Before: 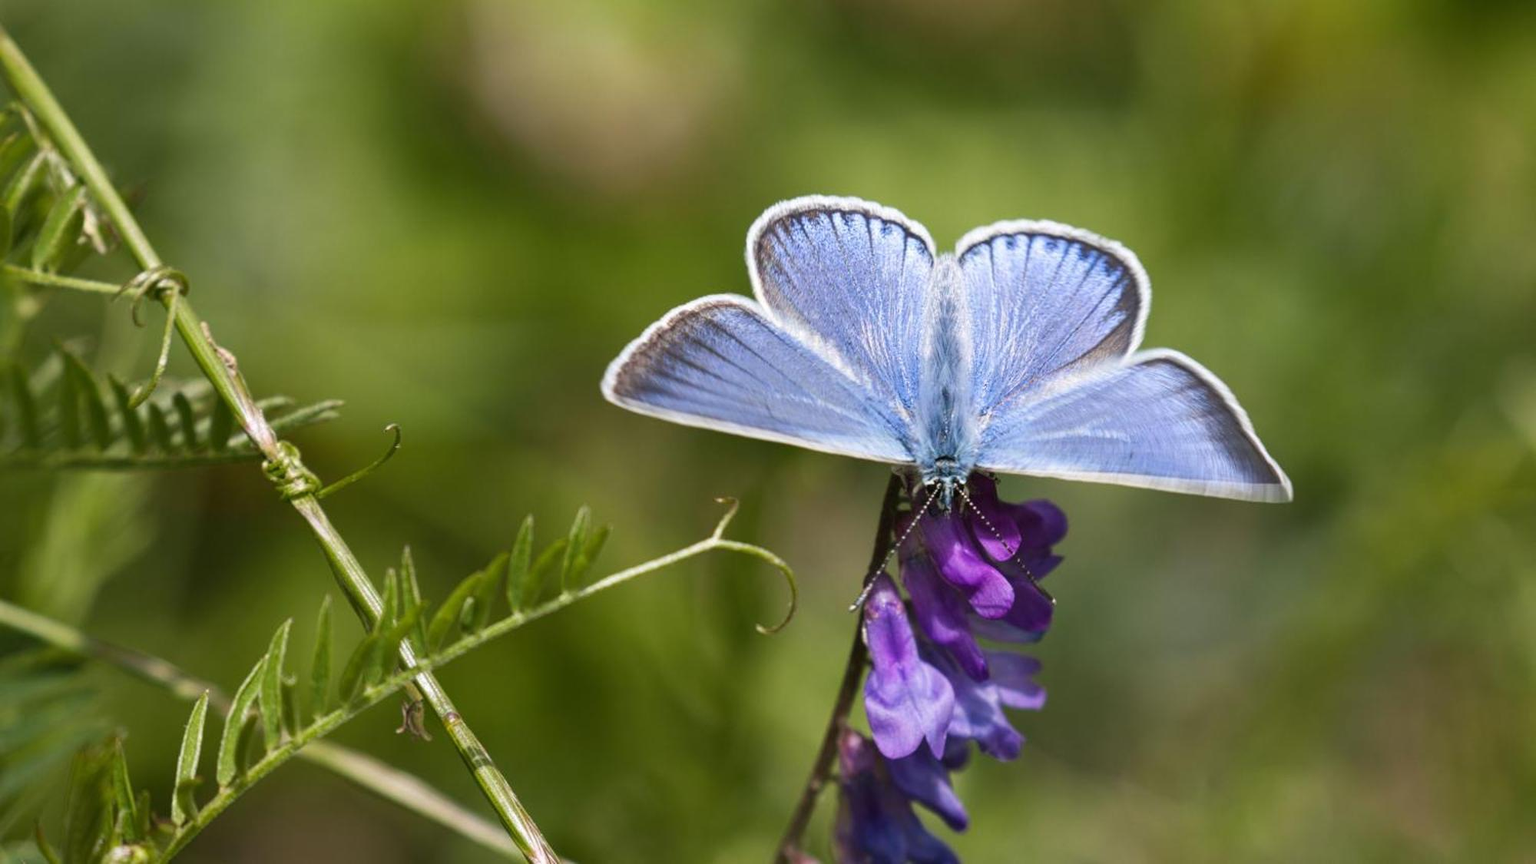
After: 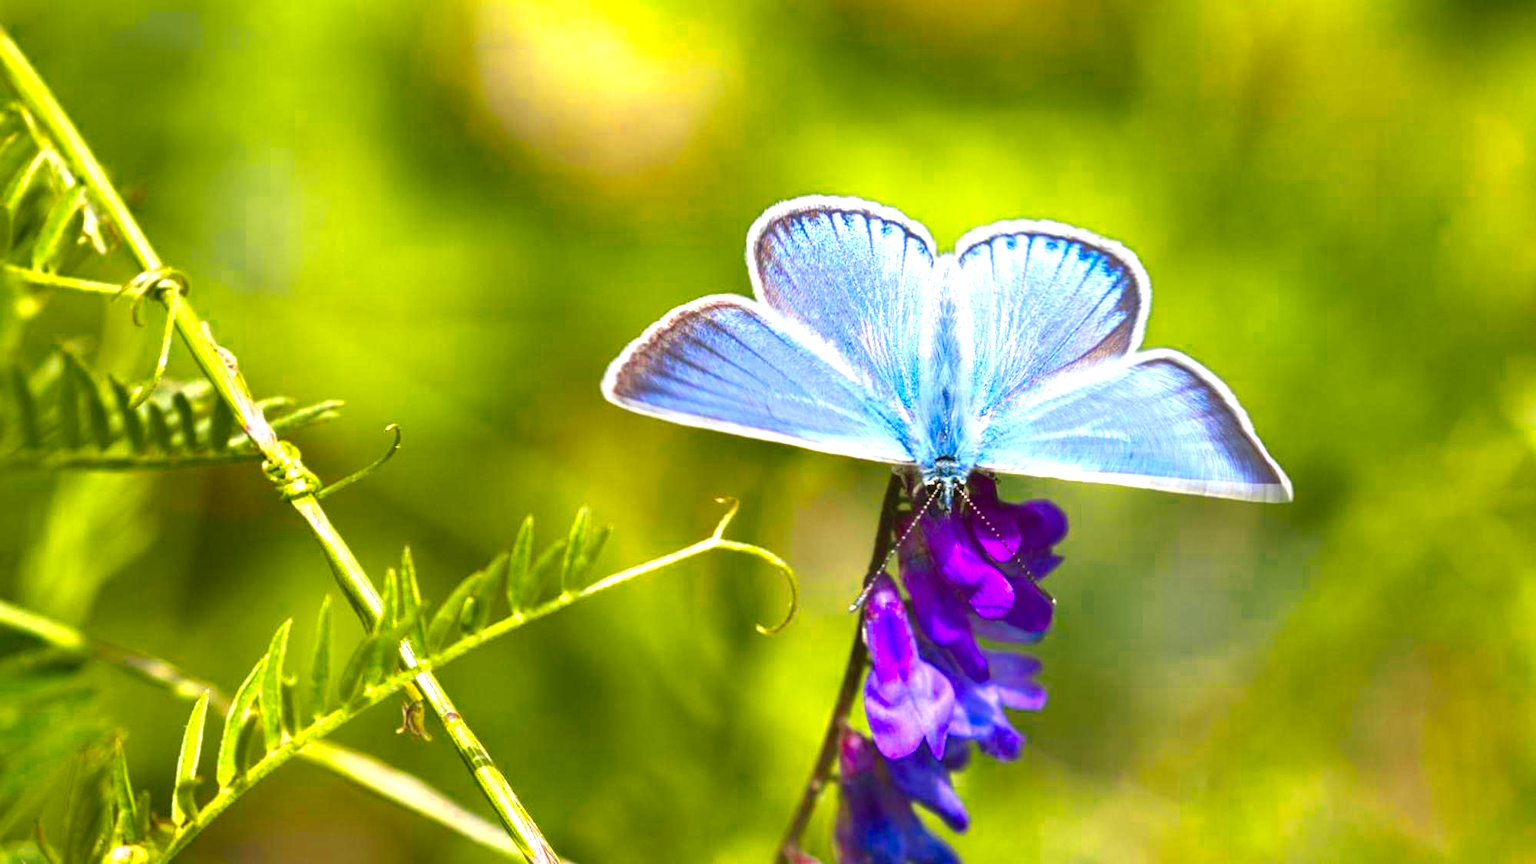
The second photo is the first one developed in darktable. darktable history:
color zones: curves: ch0 [(0.004, 0.305) (0.261, 0.623) (0.389, 0.399) (0.708, 0.571) (0.947, 0.34)]; ch1 [(0.025, 0.645) (0.229, 0.584) (0.326, 0.551) (0.484, 0.262) (0.757, 0.643)]
color balance rgb: linear chroma grading › global chroma 15.017%, perceptual saturation grading › global saturation 30.583%, global vibrance 20%
exposure: black level correction -0.002, exposure 0.71 EV, compensate highlight preservation false
